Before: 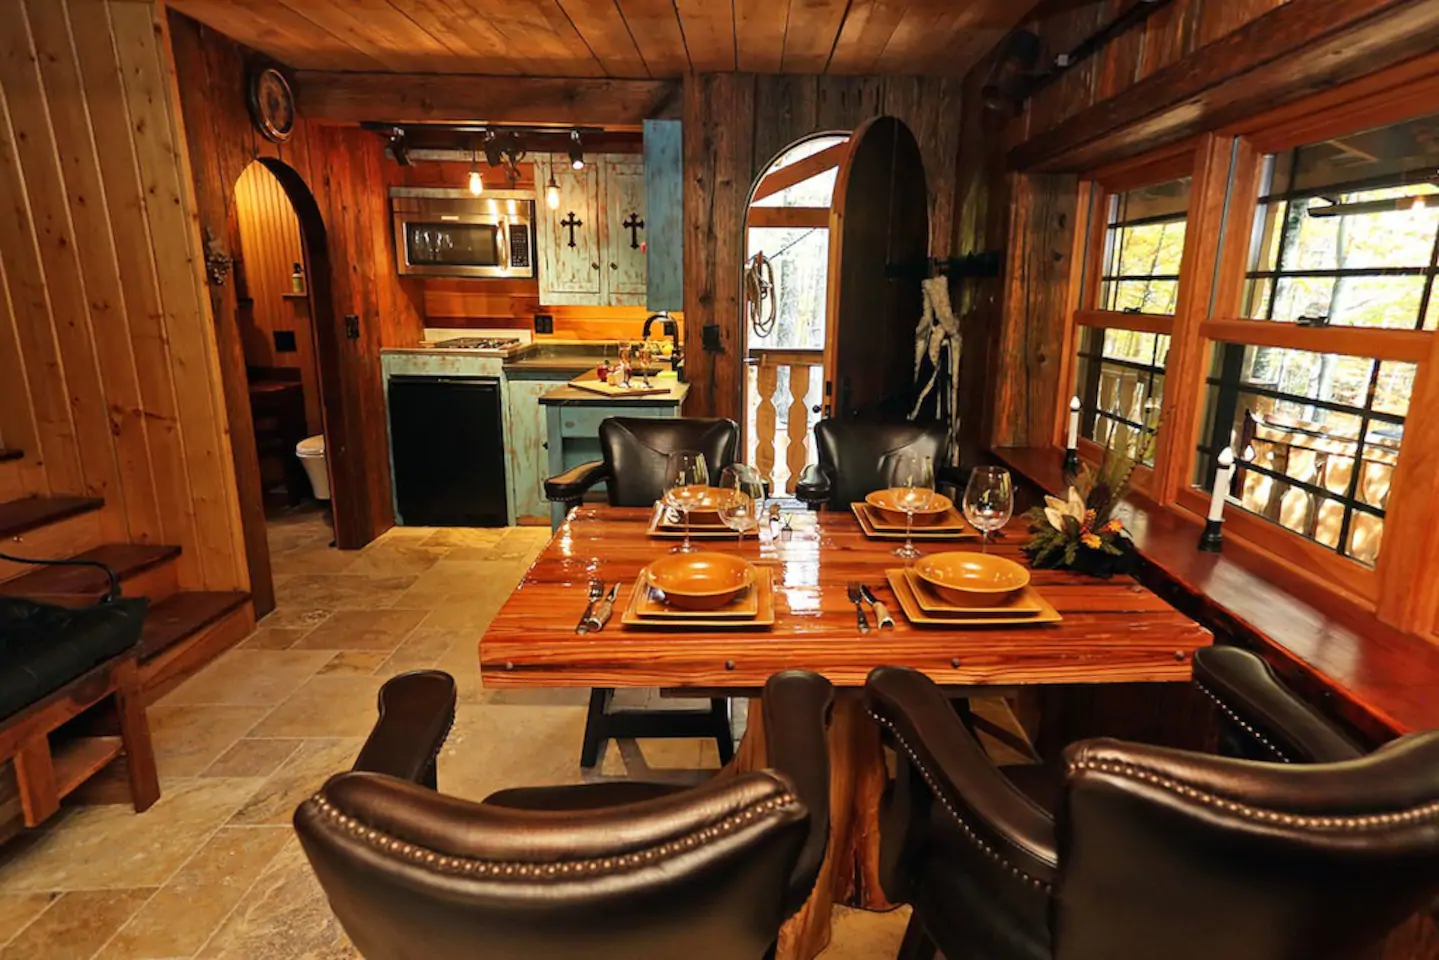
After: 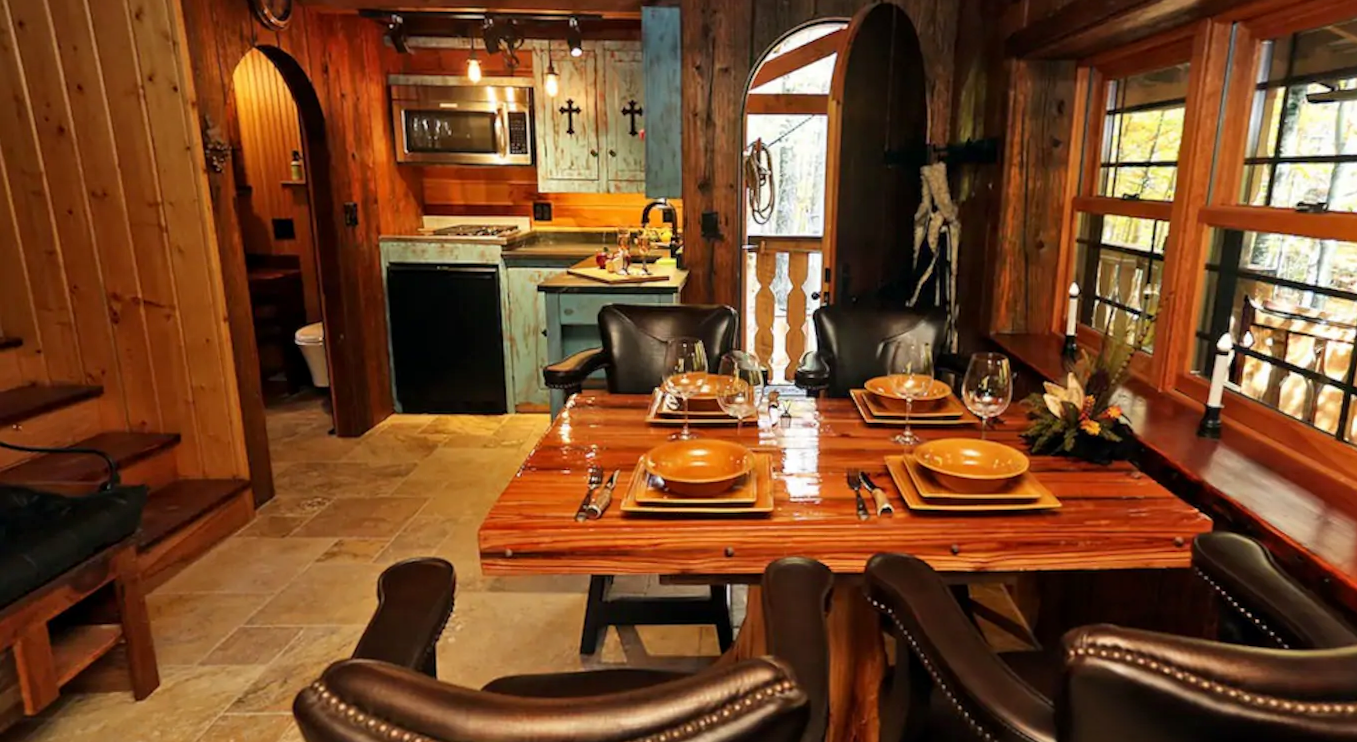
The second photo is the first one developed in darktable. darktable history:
exposure: black level correction 0.001, compensate highlight preservation false
crop and rotate: angle 0.093°, top 11.696%, right 5.456%, bottom 10.822%
